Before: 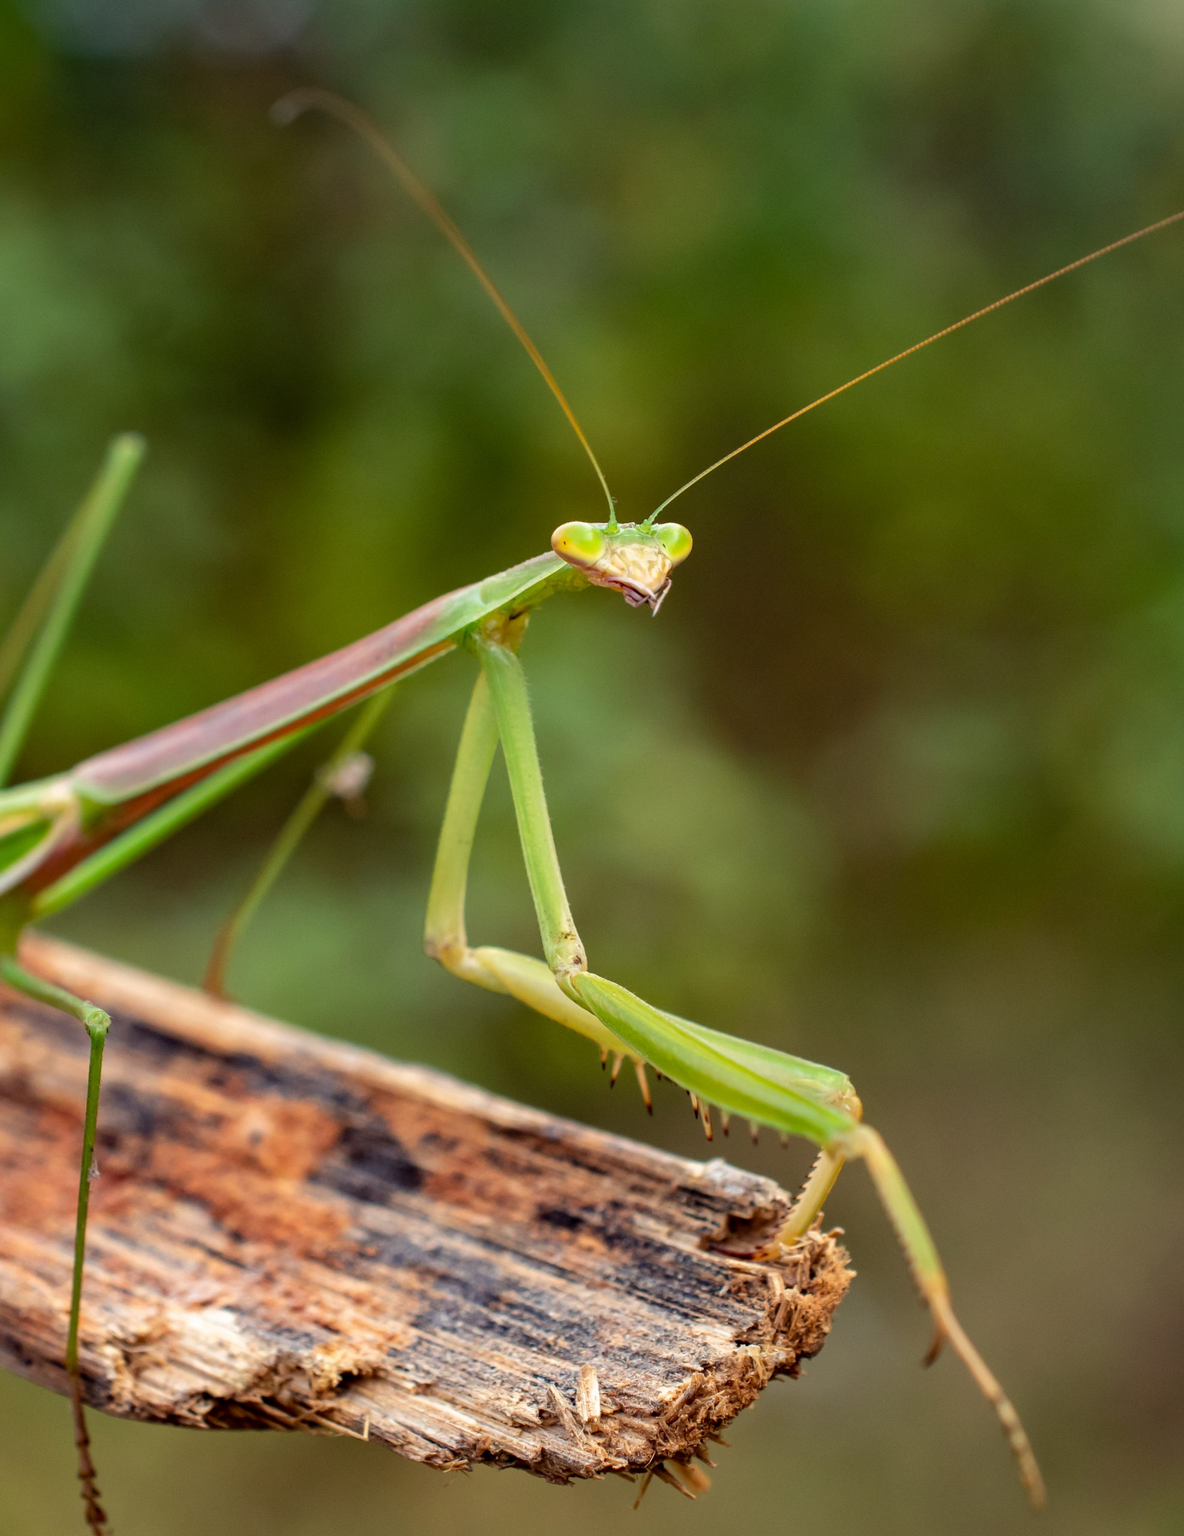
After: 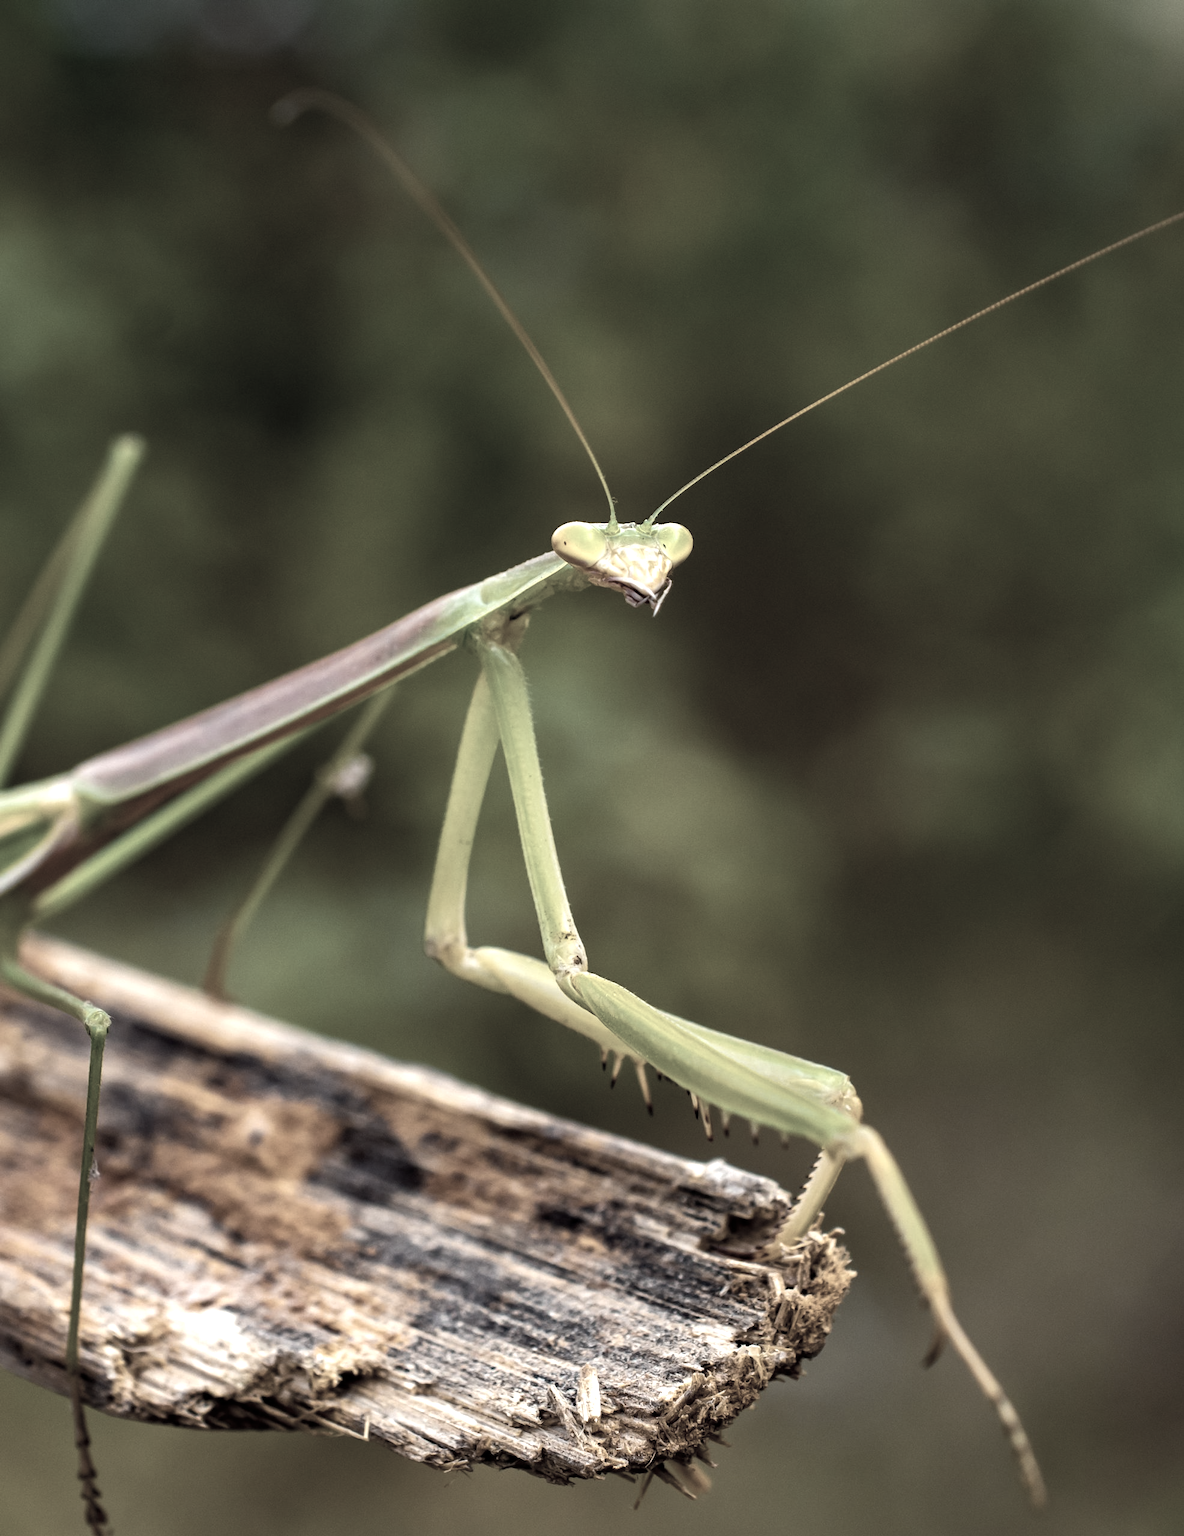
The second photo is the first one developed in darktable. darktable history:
color balance rgb: linear chroma grading › global chroma 39.547%, perceptual saturation grading › global saturation 19.835%, perceptual brilliance grading › highlights 14.365%, perceptual brilliance grading › mid-tones -6.847%, perceptual brilliance grading › shadows -27.376%, global vibrance 20%
contrast brightness saturation: saturation 0.133
color correction: highlights b* -0.018, saturation 0.205
